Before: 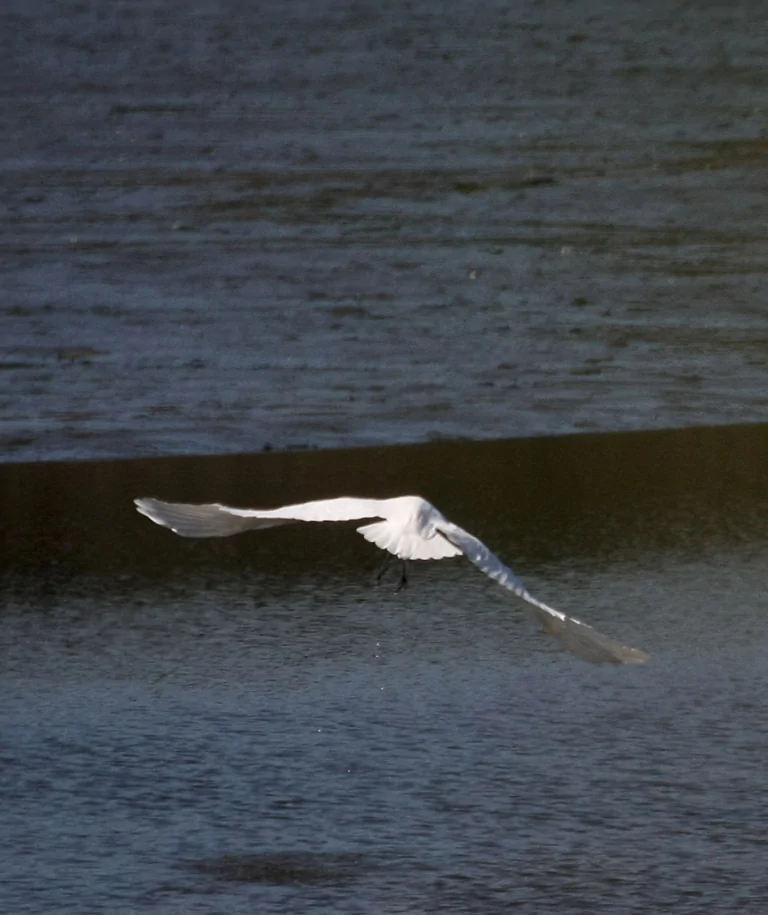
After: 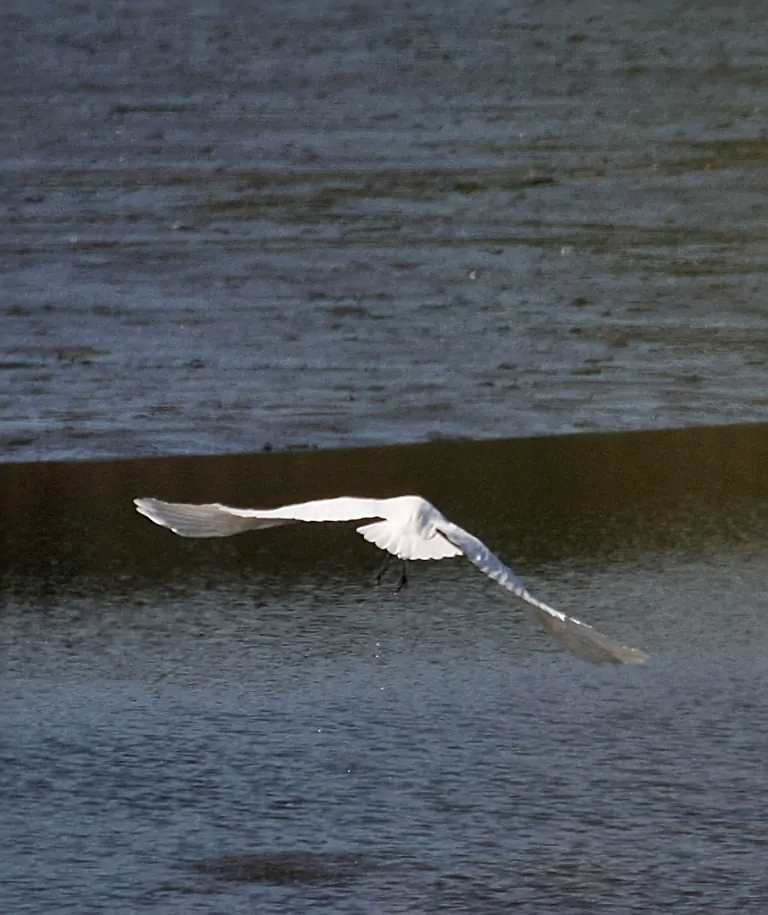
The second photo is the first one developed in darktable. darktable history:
sharpen: on, module defaults
shadows and highlights: white point adjustment 1, soften with gaussian
